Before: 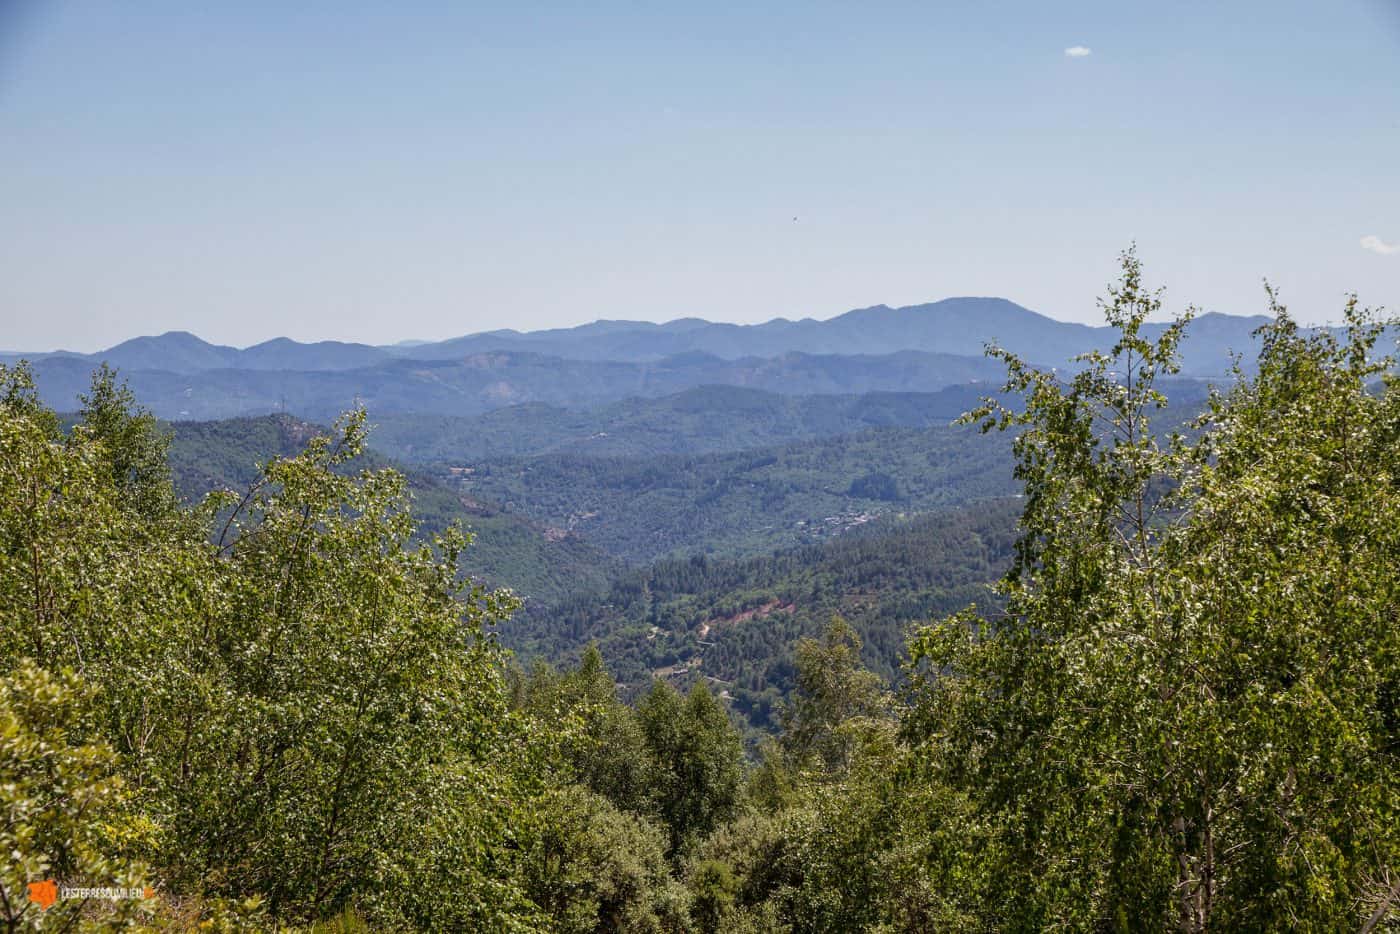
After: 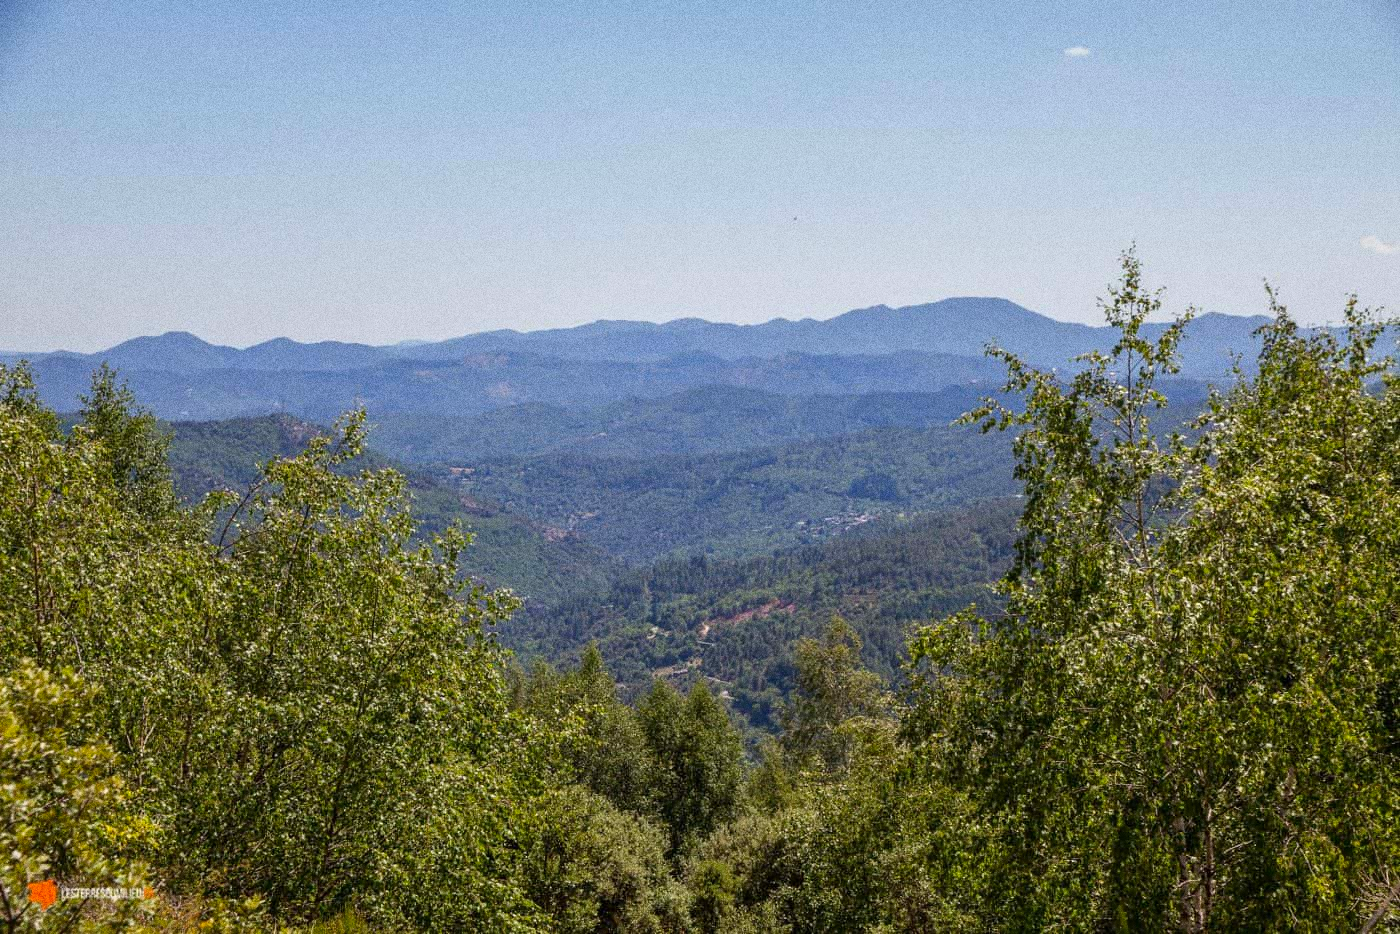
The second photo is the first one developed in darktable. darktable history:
contrast brightness saturation: contrast 0.04, saturation 0.16
grain: coarseness 0.09 ISO, strength 40%
